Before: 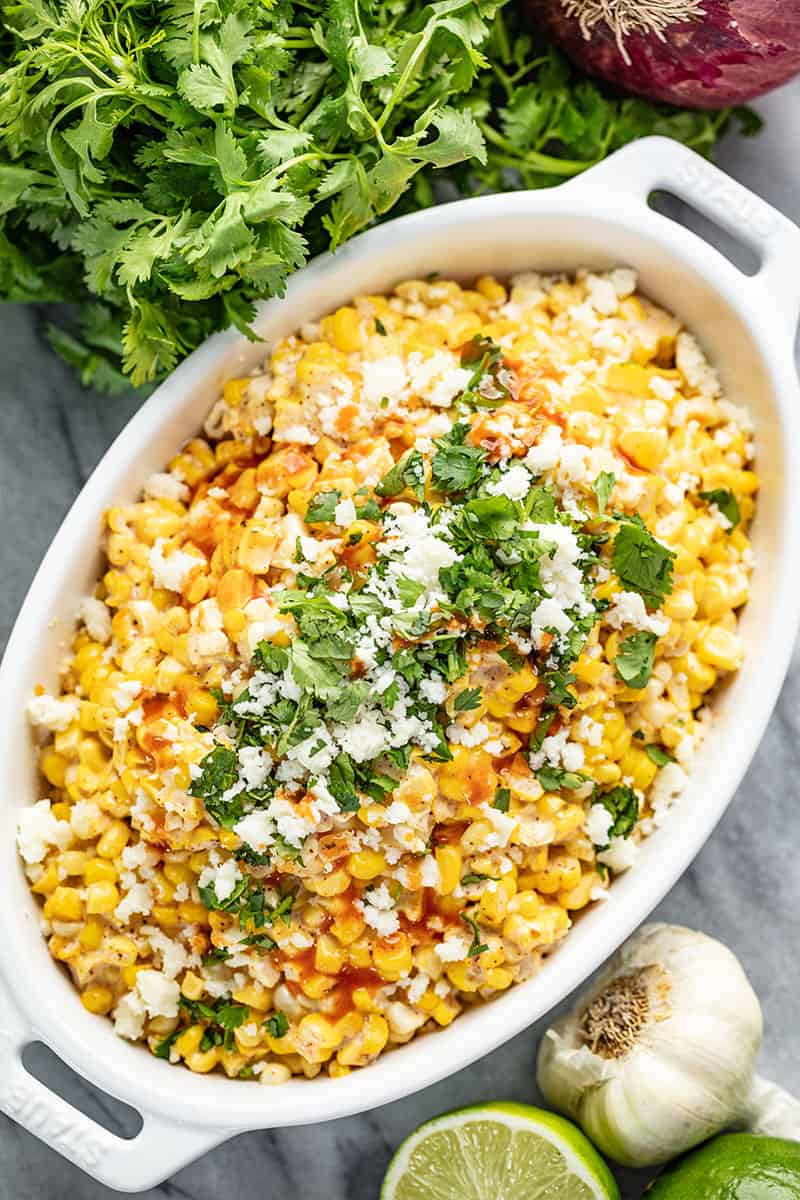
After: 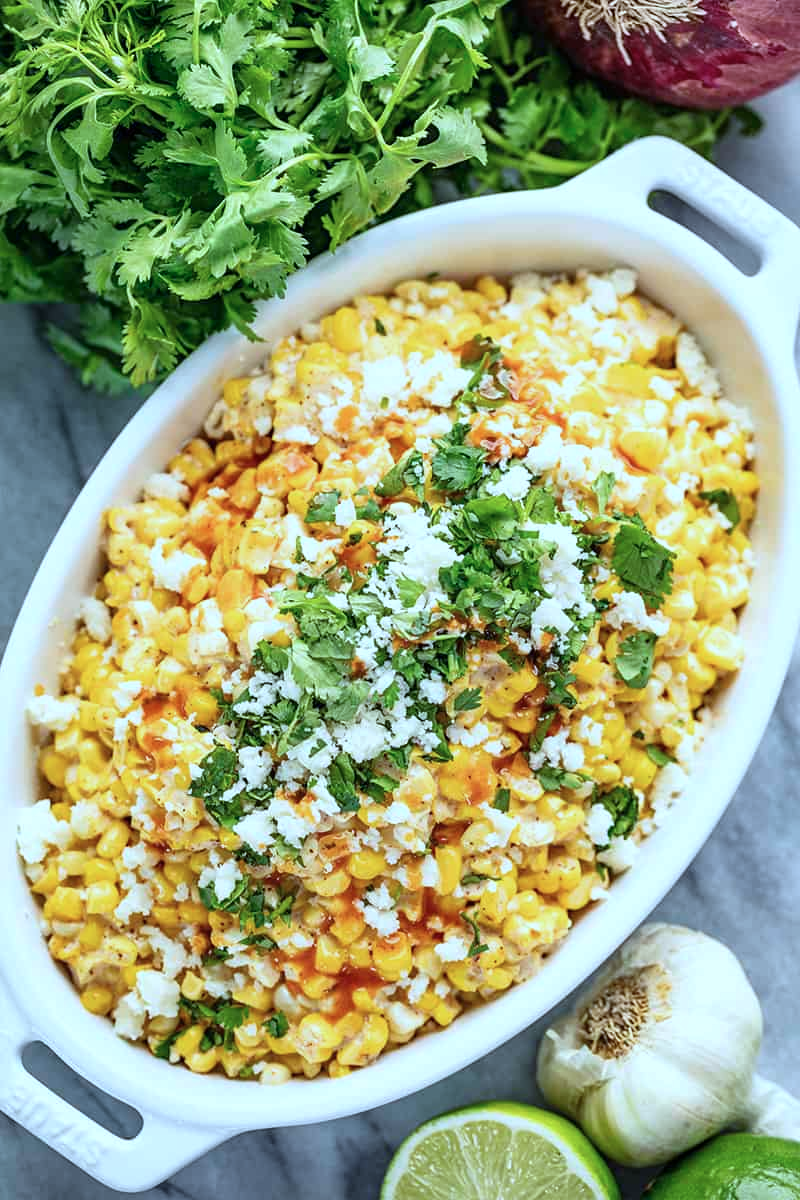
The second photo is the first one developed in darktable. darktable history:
color calibration: illuminant as shot in camera, x 0.385, y 0.379, temperature 3982.91 K
